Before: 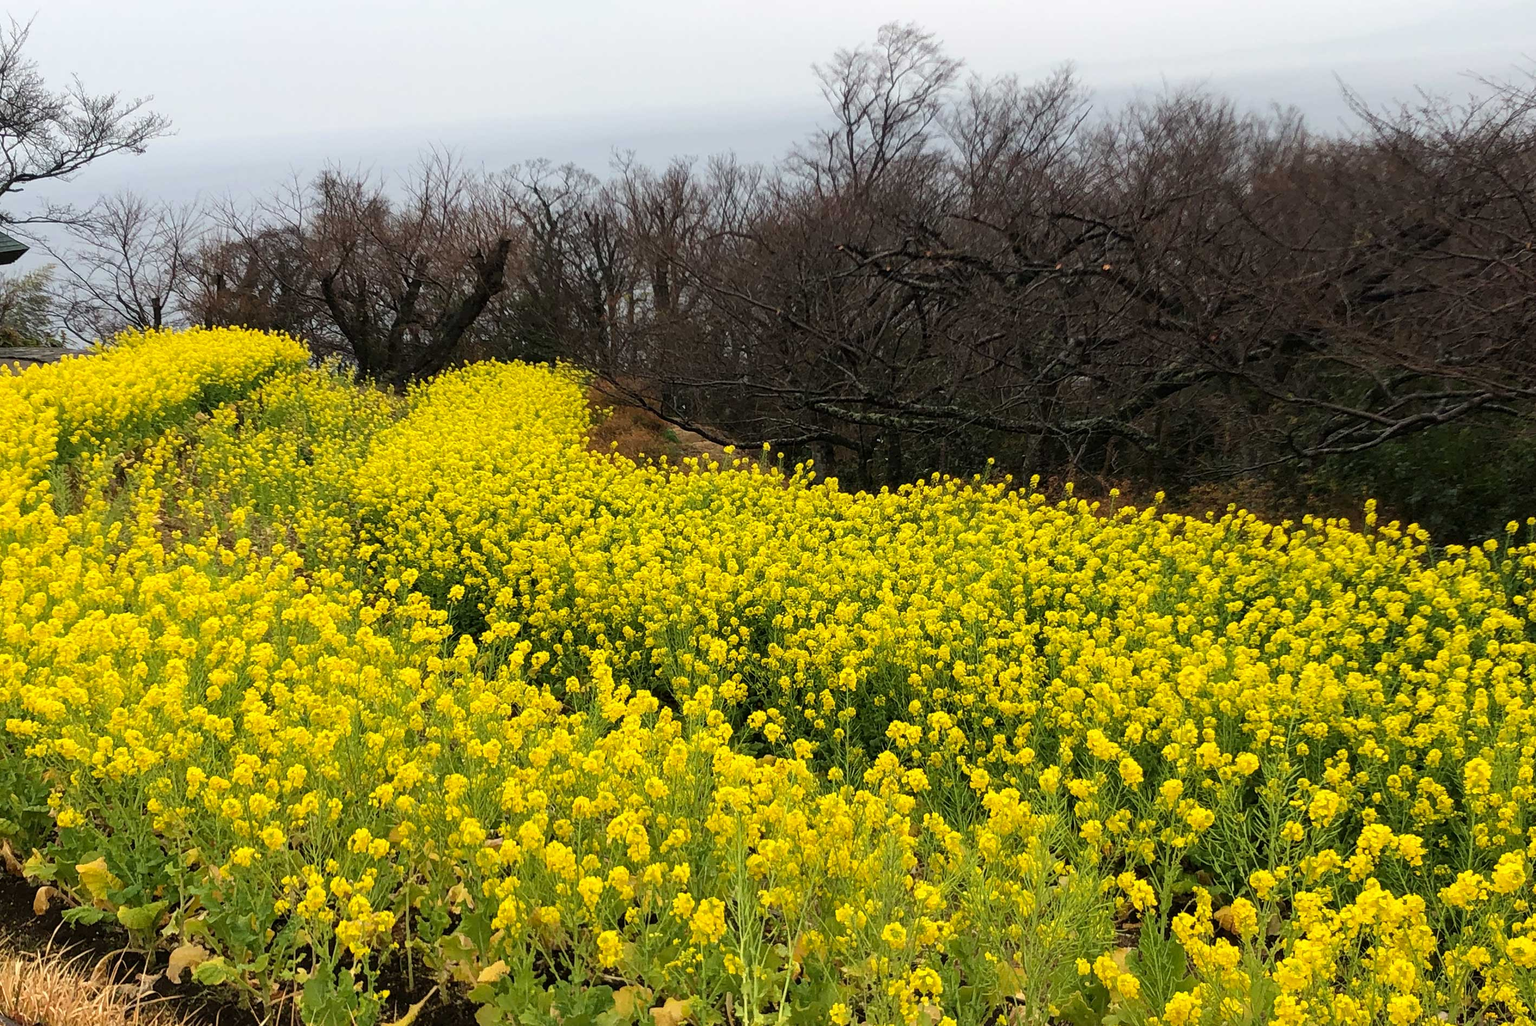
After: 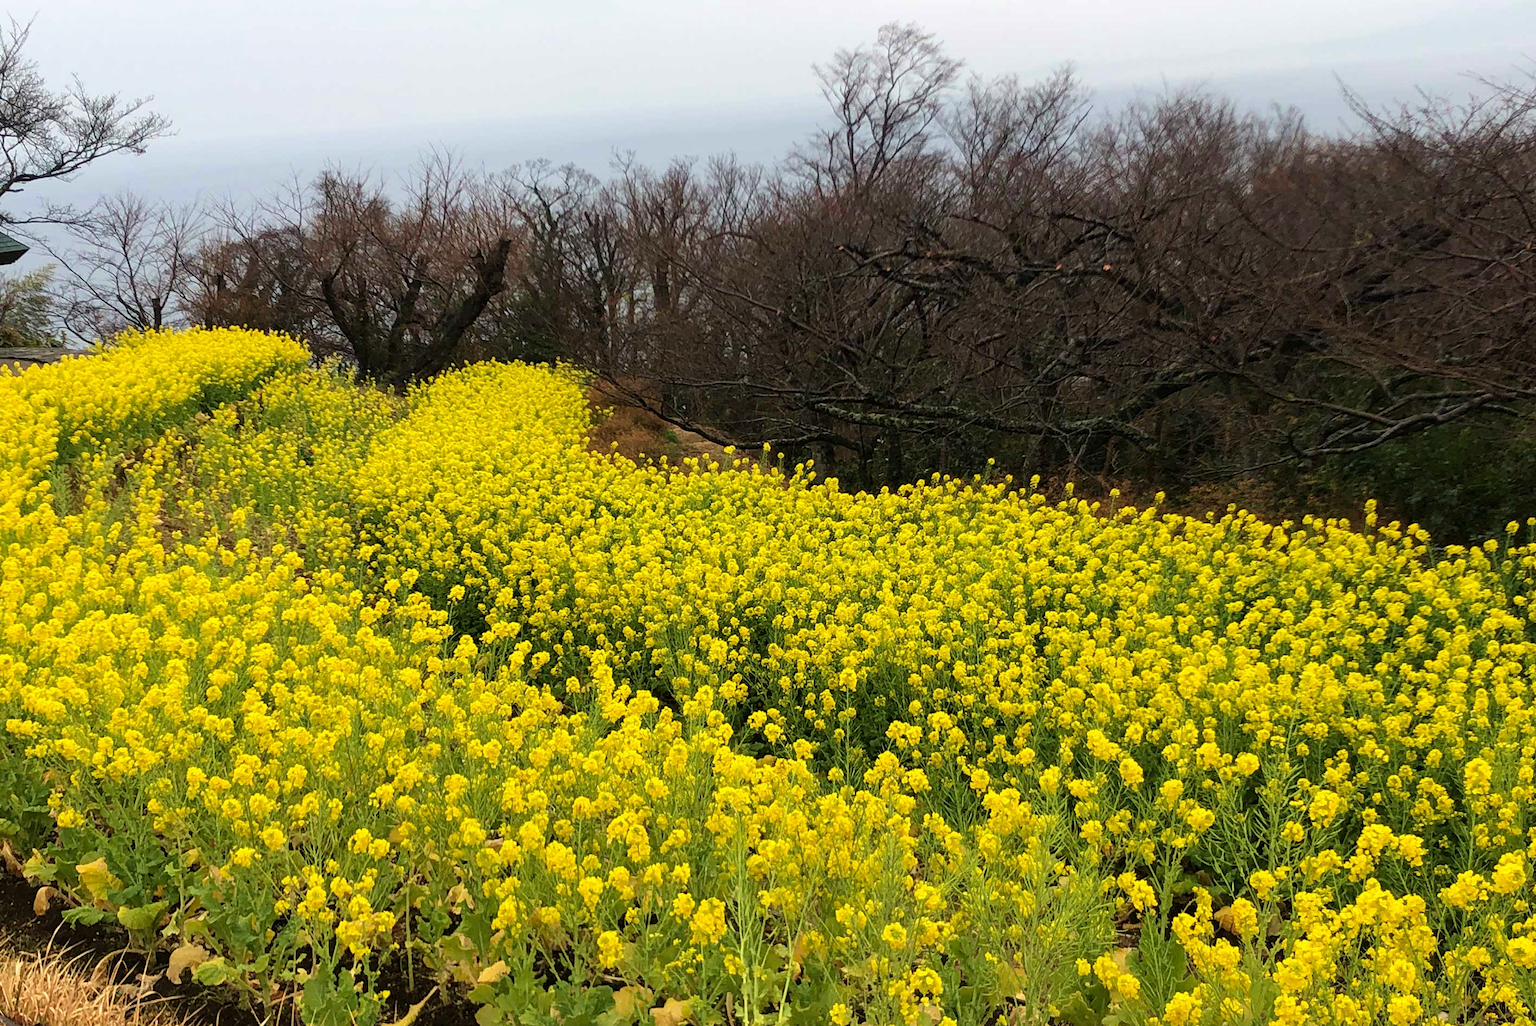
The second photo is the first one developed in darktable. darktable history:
velvia: strength 30%
